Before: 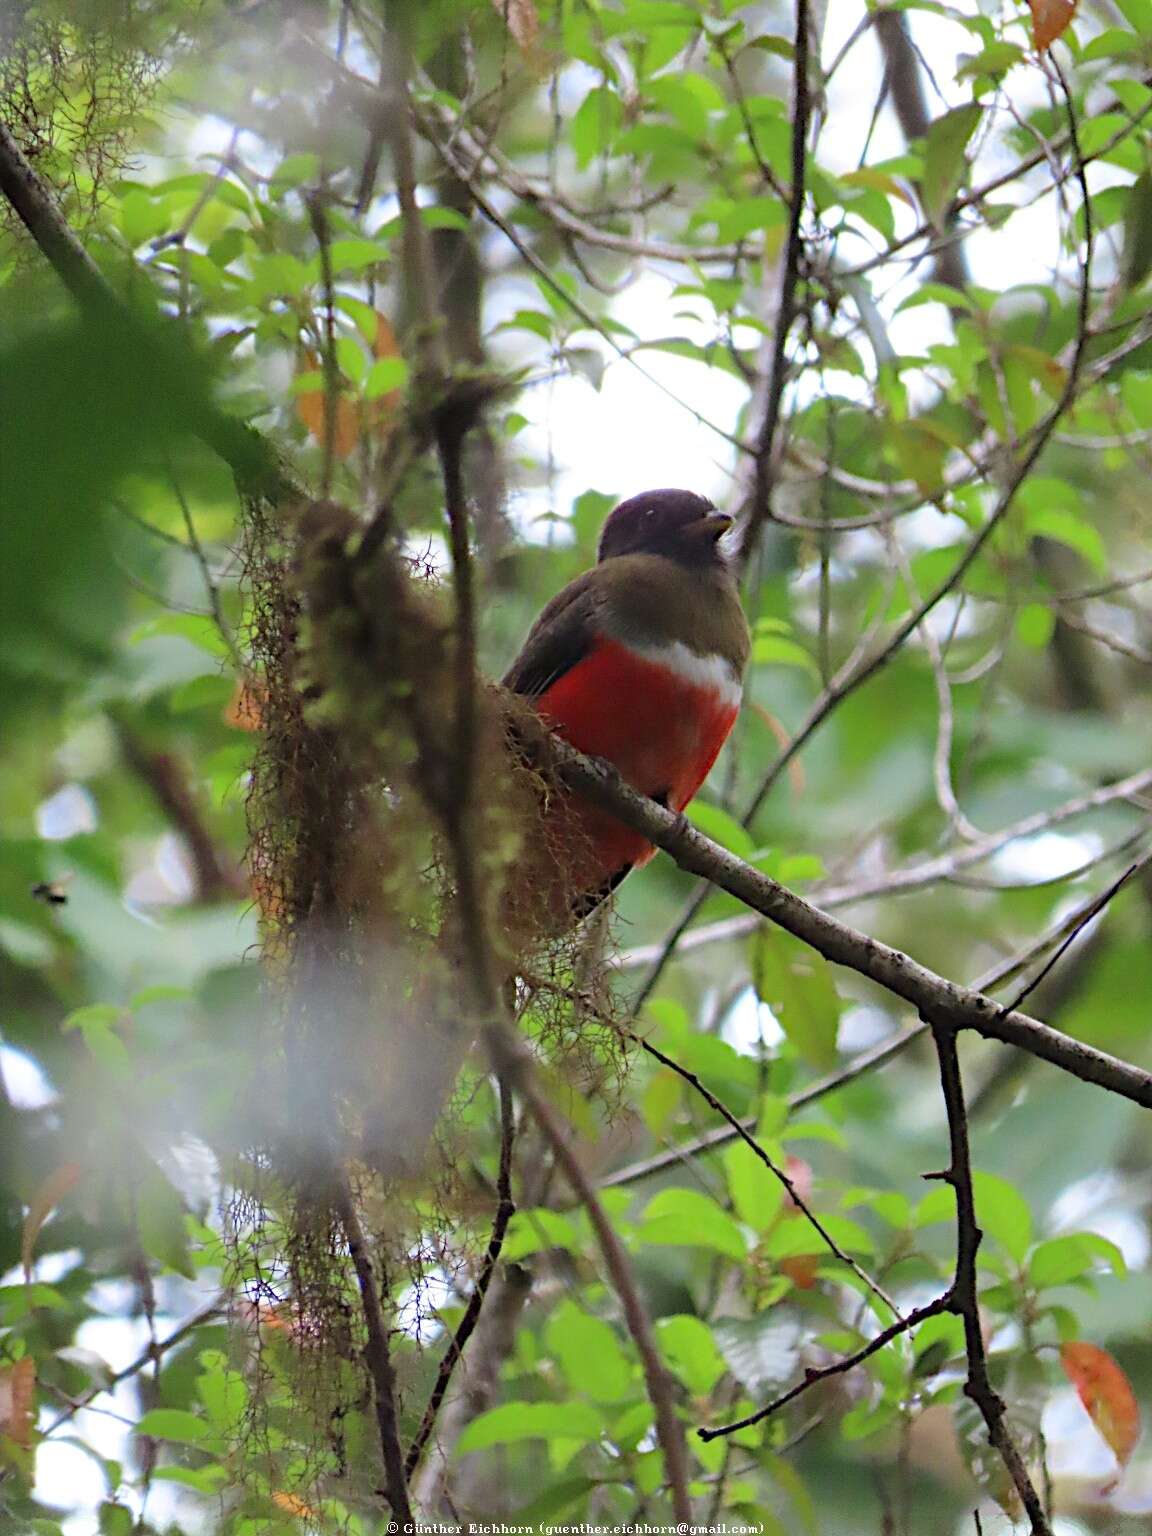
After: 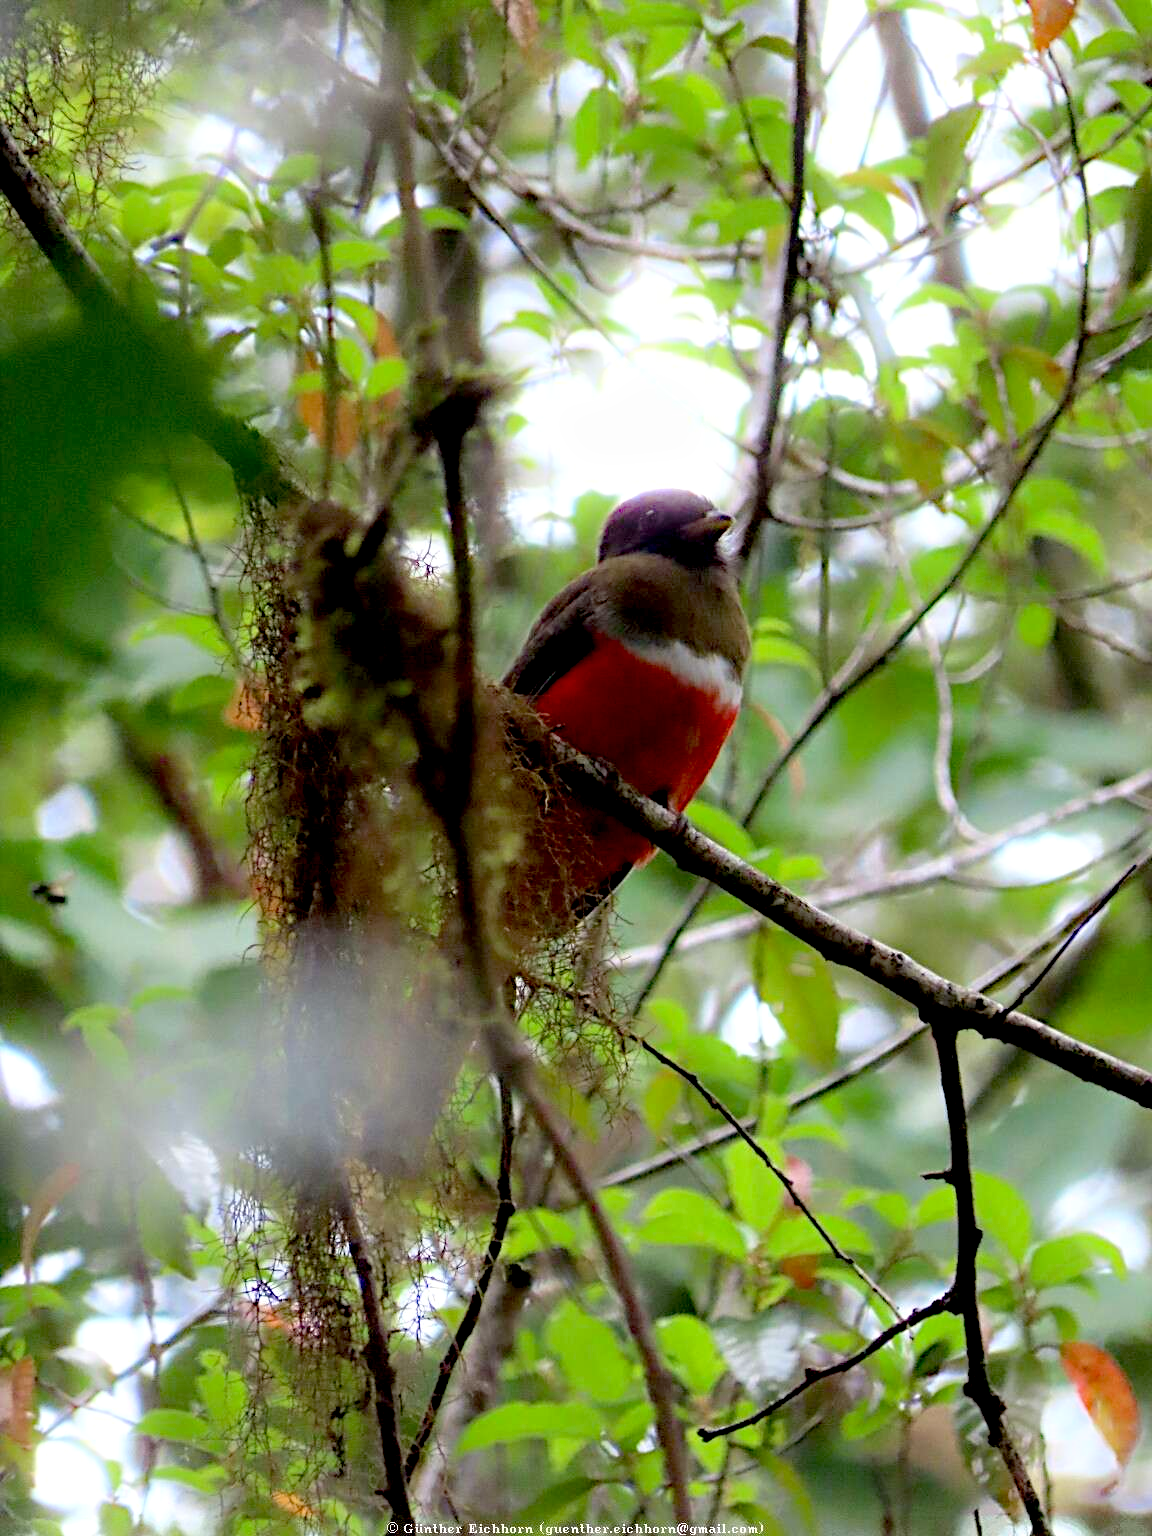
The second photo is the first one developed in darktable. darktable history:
exposure: black level correction 0.025, exposure 0.182 EV, compensate highlight preservation false
bloom: size 5%, threshold 95%, strength 15%
